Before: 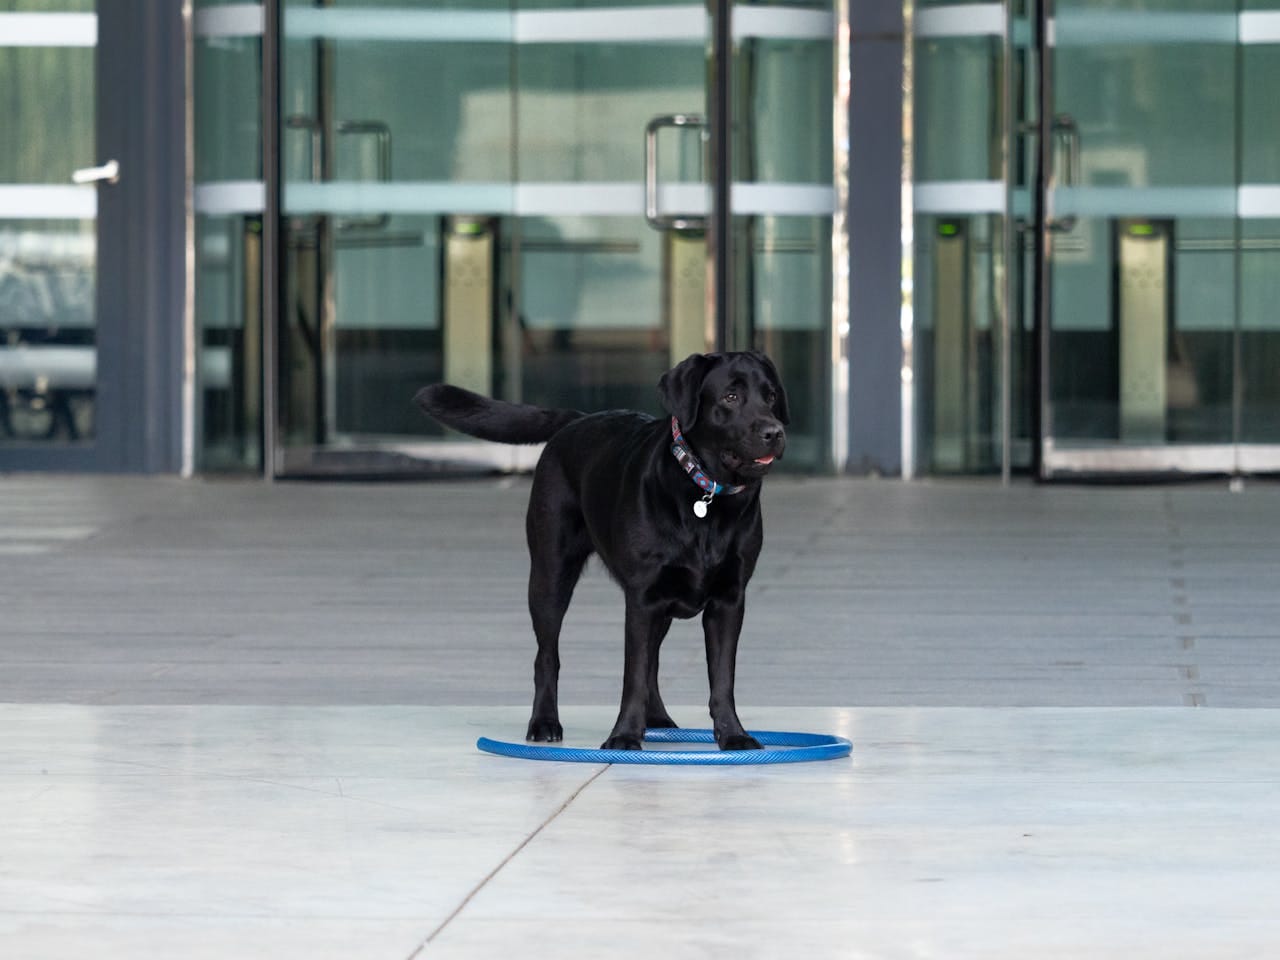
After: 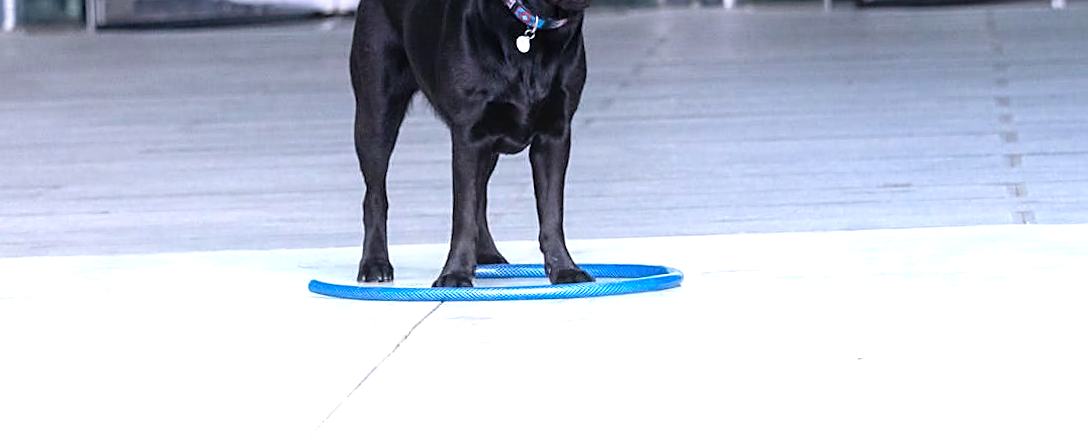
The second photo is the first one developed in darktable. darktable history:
local contrast: detail 110%
graduated density: hue 238.83°, saturation 50%
crop and rotate: left 13.306%, top 48.129%, bottom 2.928%
exposure: black level correction 0.001, exposure 1.398 EV, compensate exposure bias true, compensate highlight preservation false
rotate and perspective: rotation -2°, crop left 0.022, crop right 0.978, crop top 0.049, crop bottom 0.951
sharpen: on, module defaults
